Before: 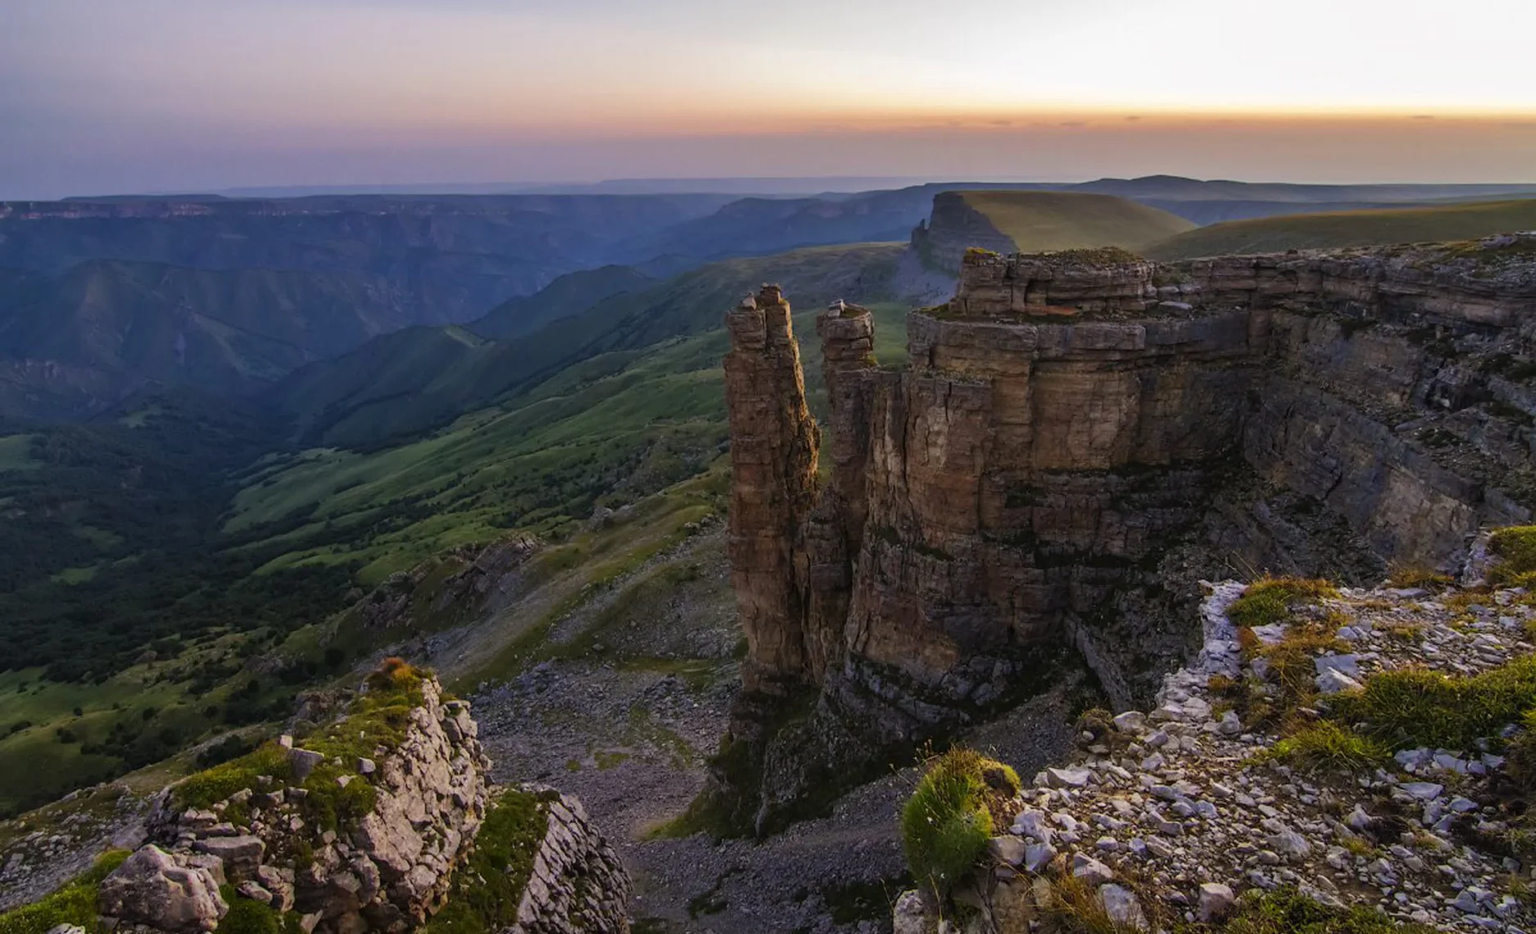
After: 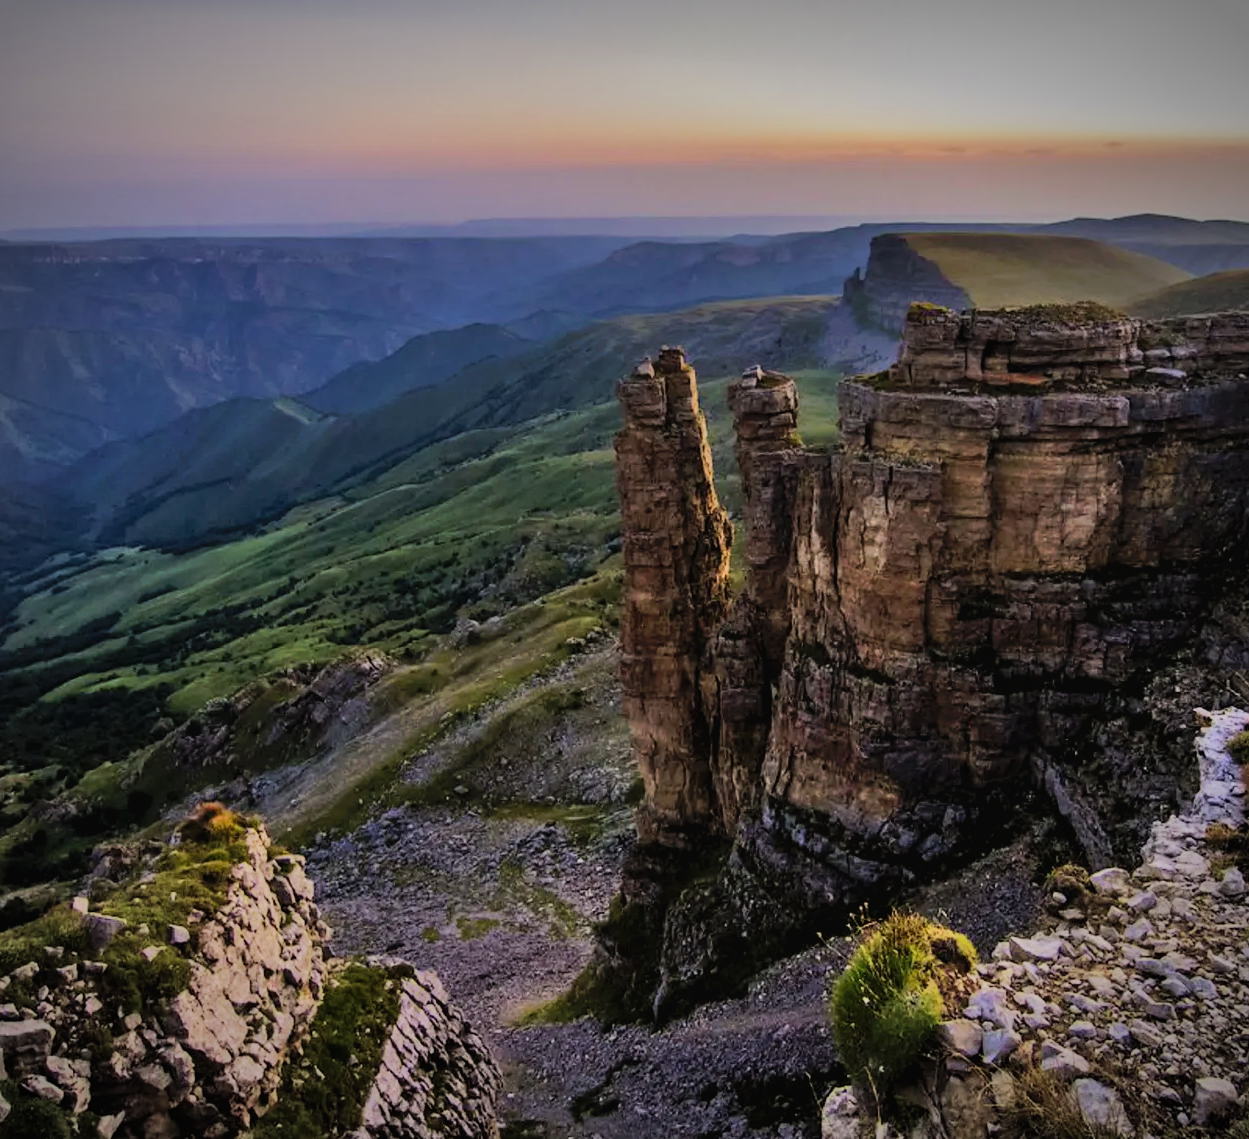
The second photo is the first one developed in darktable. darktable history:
filmic rgb: black relative exposure -7.15 EV, white relative exposure 5.36 EV, hardness 3.02
crop and rotate: left 14.385%, right 18.948%
shadows and highlights: radius 100.41, shadows 50.55, highlights -64.36, highlights color adjustment 49.82%, soften with gaussian
velvia: on, module defaults
tone curve: curves: ch0 [(0, 0) (0.003, 0.012) (0.011, 0.015) (0.025, 0.027) (0.044, 0.045) (0.069, 0.064) (0.1, 0.093) (0.136, 0.133) (0.177, 0.177) (0.224, 0.221) (0.277, 0.272) (0.335, 0.342) (0.399, 0.398) (0.468, 0.462) (0.543, 0.547) (0.623, 0.624) (0.709, 0.711) (0.801, 0.792) (0.898, 0.889) (1, 1)], preserve colors none
vignetting: fall-off start 87%, automatic ratio true
